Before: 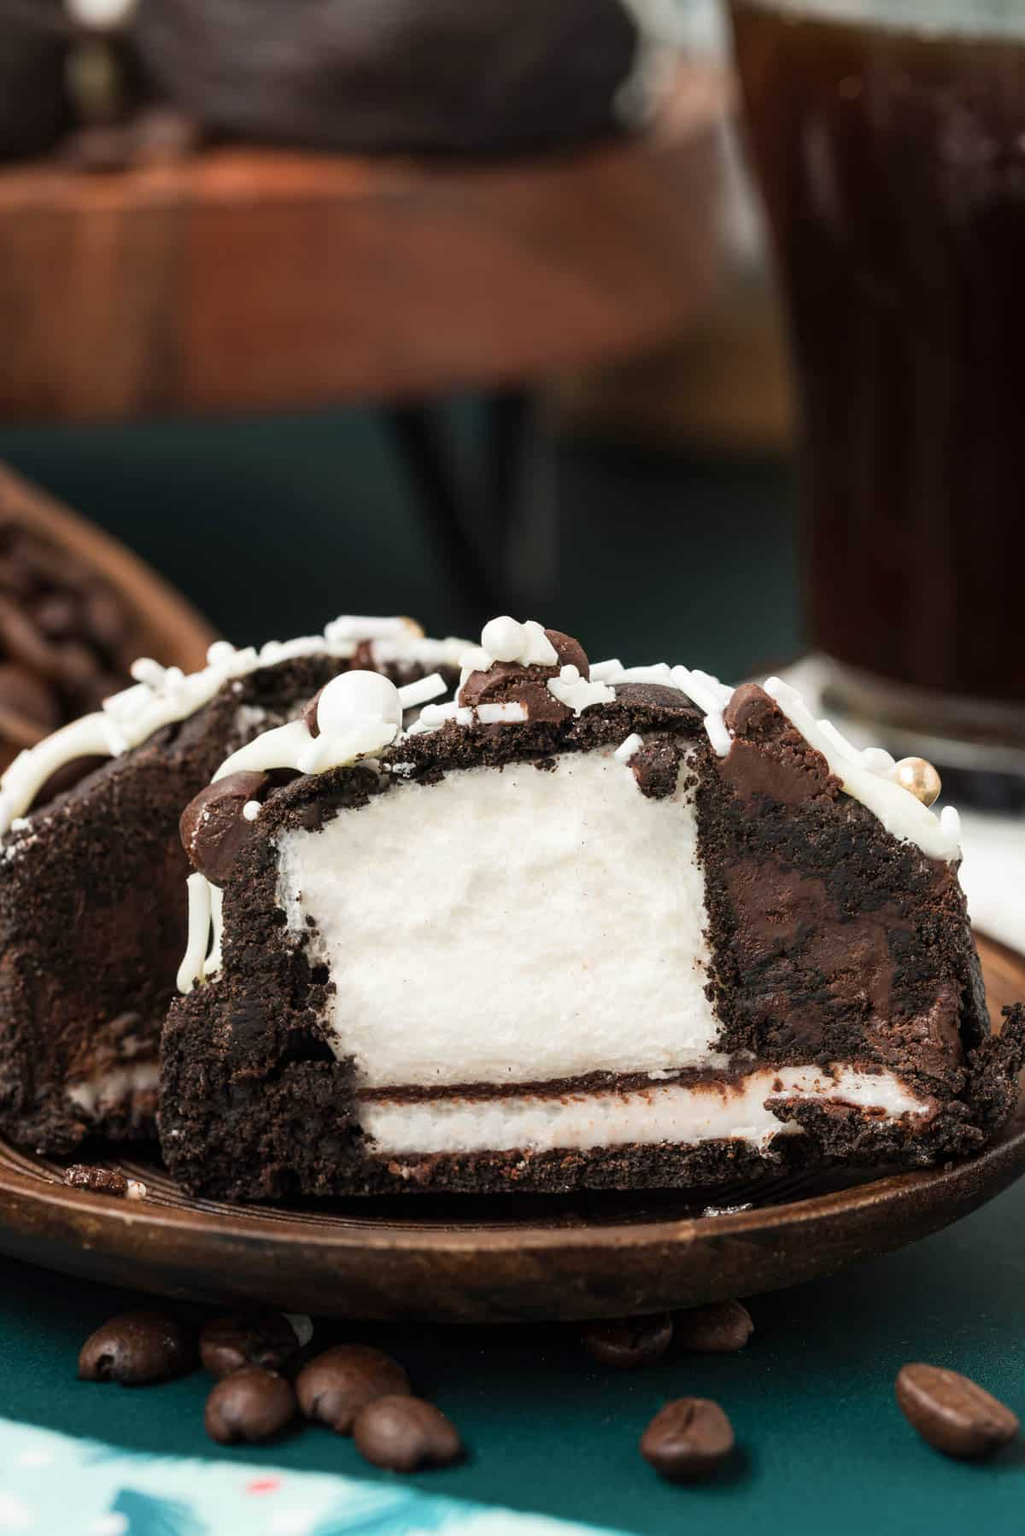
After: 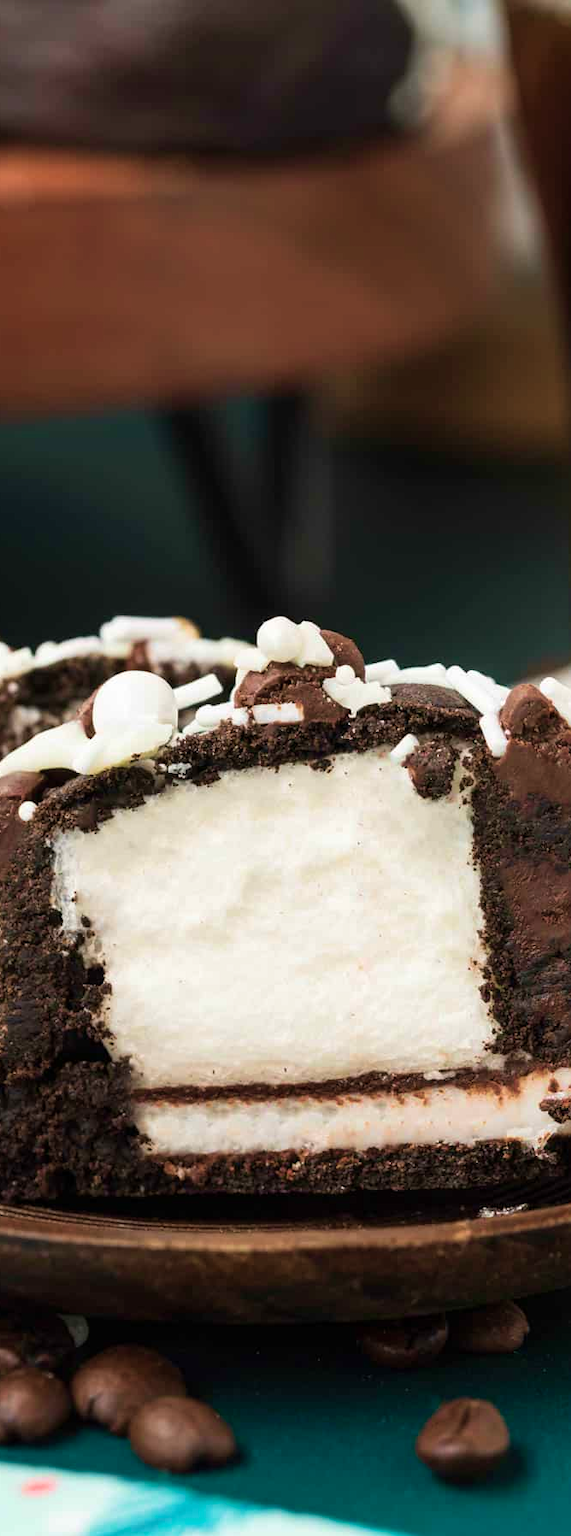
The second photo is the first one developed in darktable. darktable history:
crop: left 21.993%, right 22.052%, bottom 0.006%
velvia: strength 44.93%
